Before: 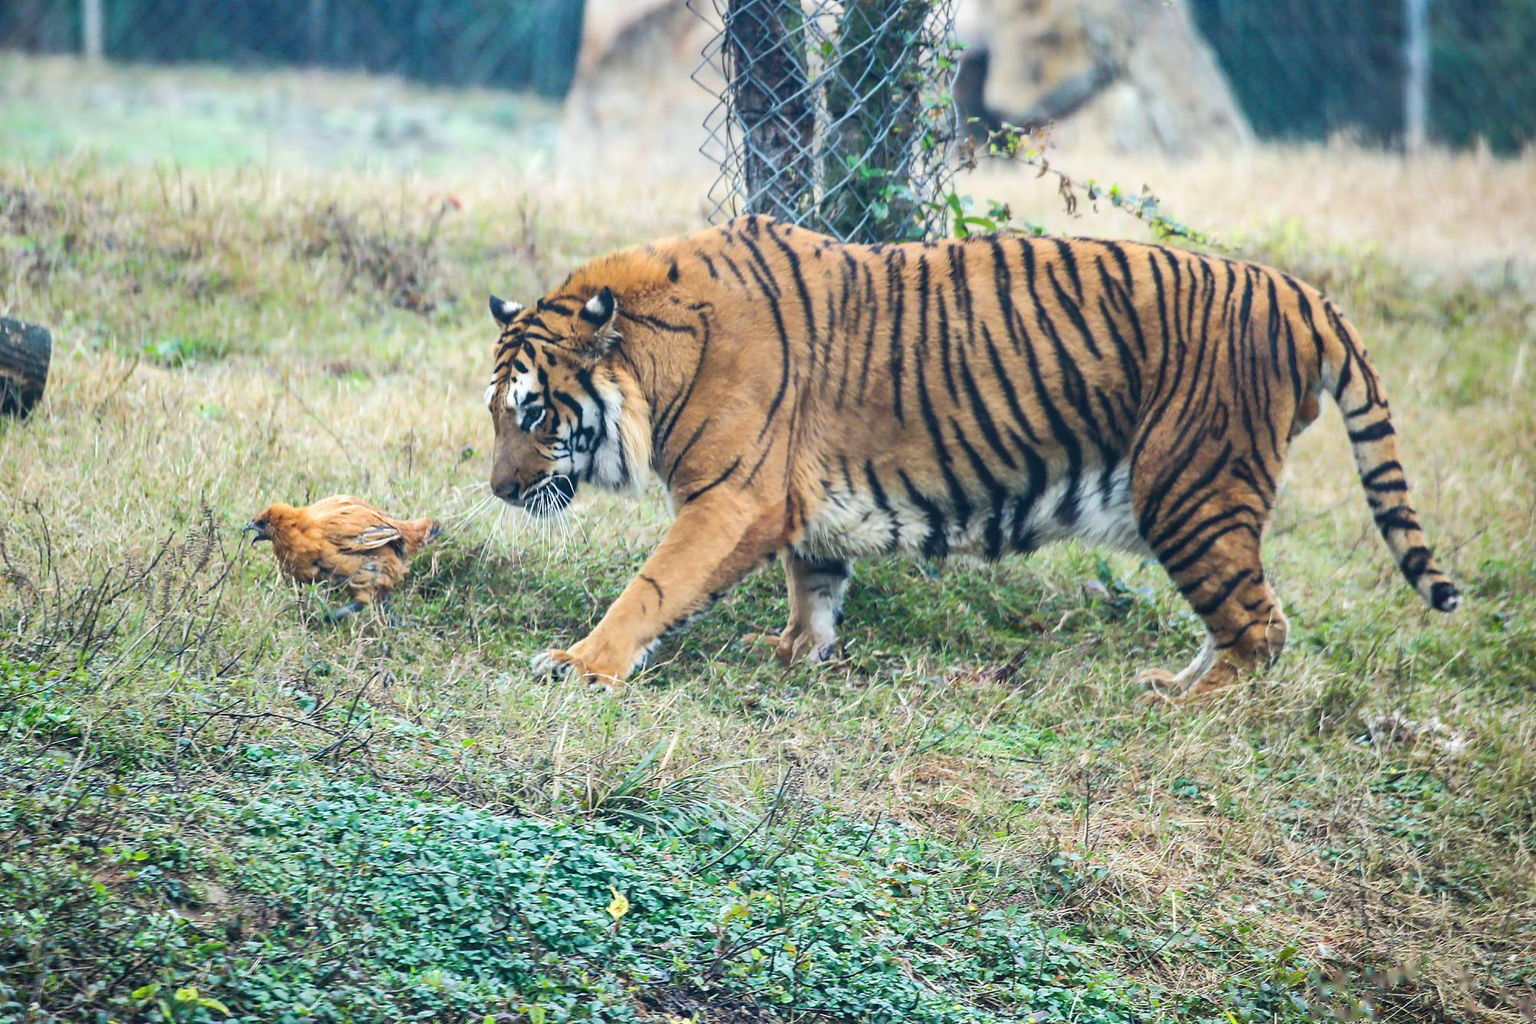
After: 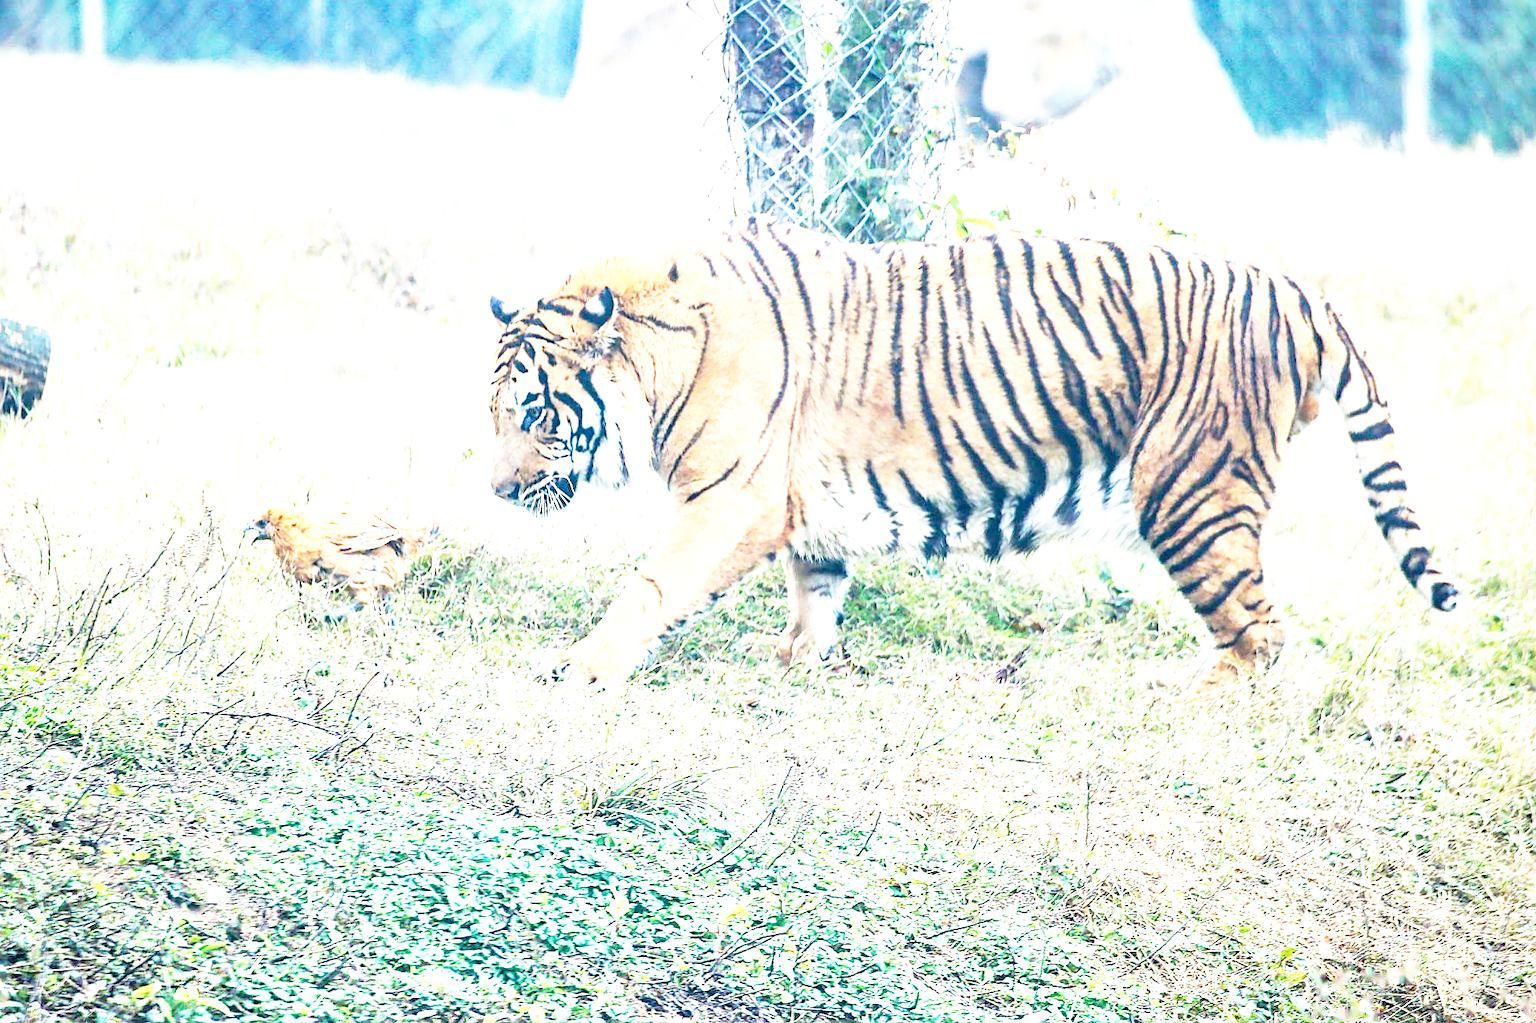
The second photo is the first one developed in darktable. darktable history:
sharpen: radius 1.919
exposure: black level correction 0, exposure 1.383 EV, compensate highlight preservation false
base curve: curves: ch0 [(0, 0) (0.012, 0.01) (0.073, 0.168) (0.31, 0.711) (0.645, 0.957) (1, 1)], preserve colors none
